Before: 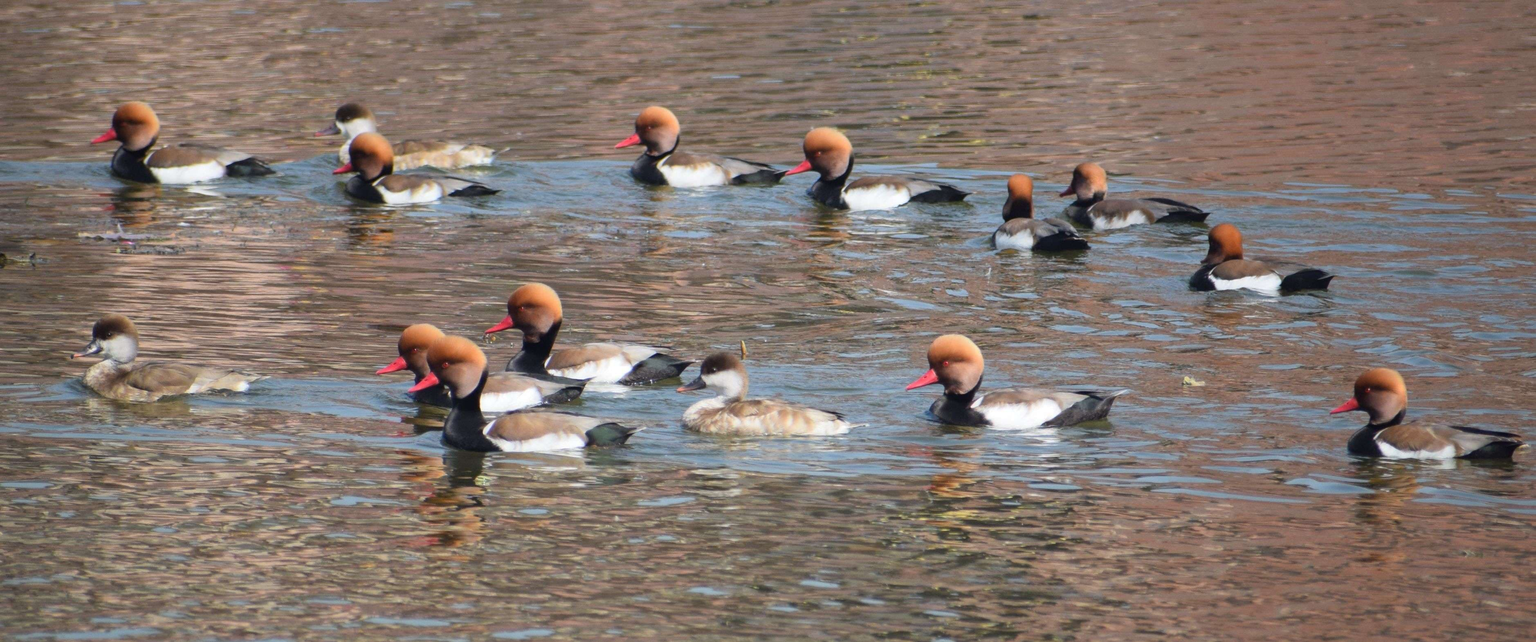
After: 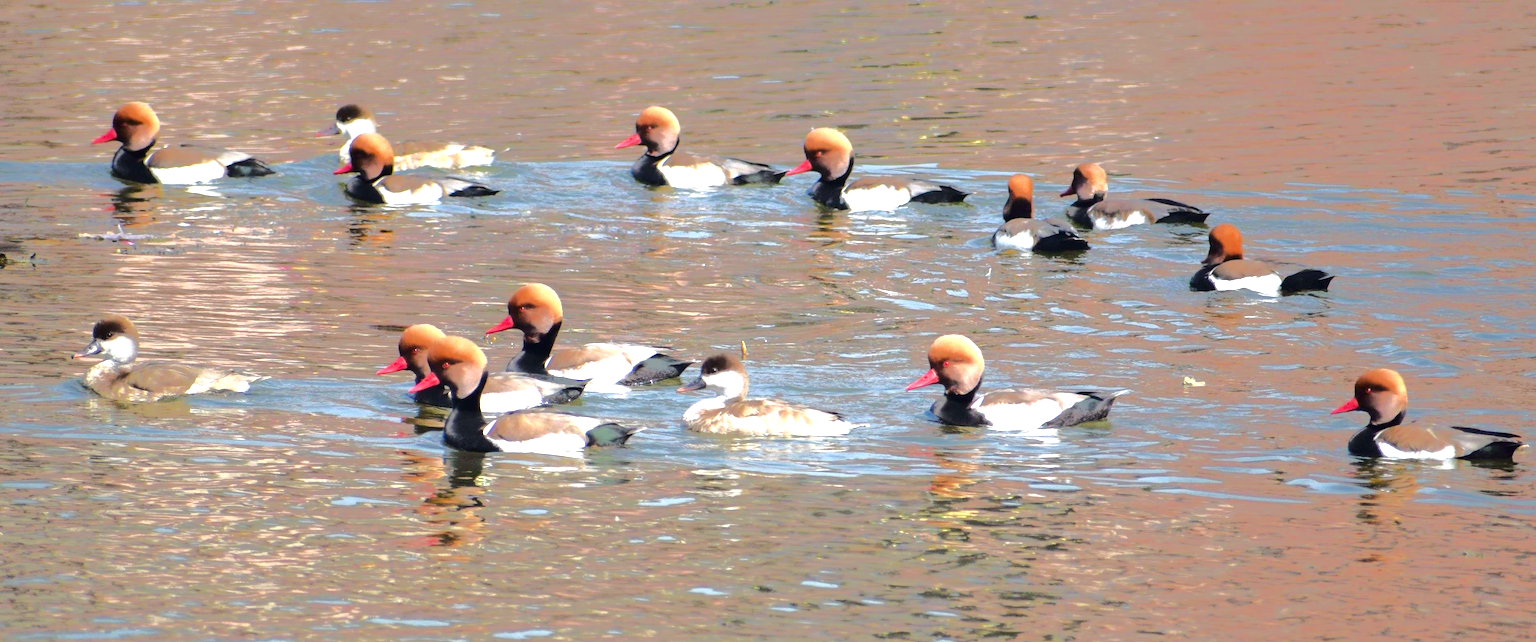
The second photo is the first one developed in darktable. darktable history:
contrast brightness saturation: contrast 0.066, brightness -0.135, saturation 0.058
tone equalizer: -8 EV -0.509 EV, -7 EV -0.344 EV, -6 EV -0.116 EV, -5 EV 0.405 EV, -4 EV 0.95 EV, -3 EV 0.825 EV, -2 EV -0.01 EV, -1 EV 0.124 EV, +0 EV -0.024 EV, edges refinement/feathering 500, mask exposure compensation -1.57 EV, preserve details no
exposure: black level correction 0, exposure 0.892 EV, compensate highlight preservation false
